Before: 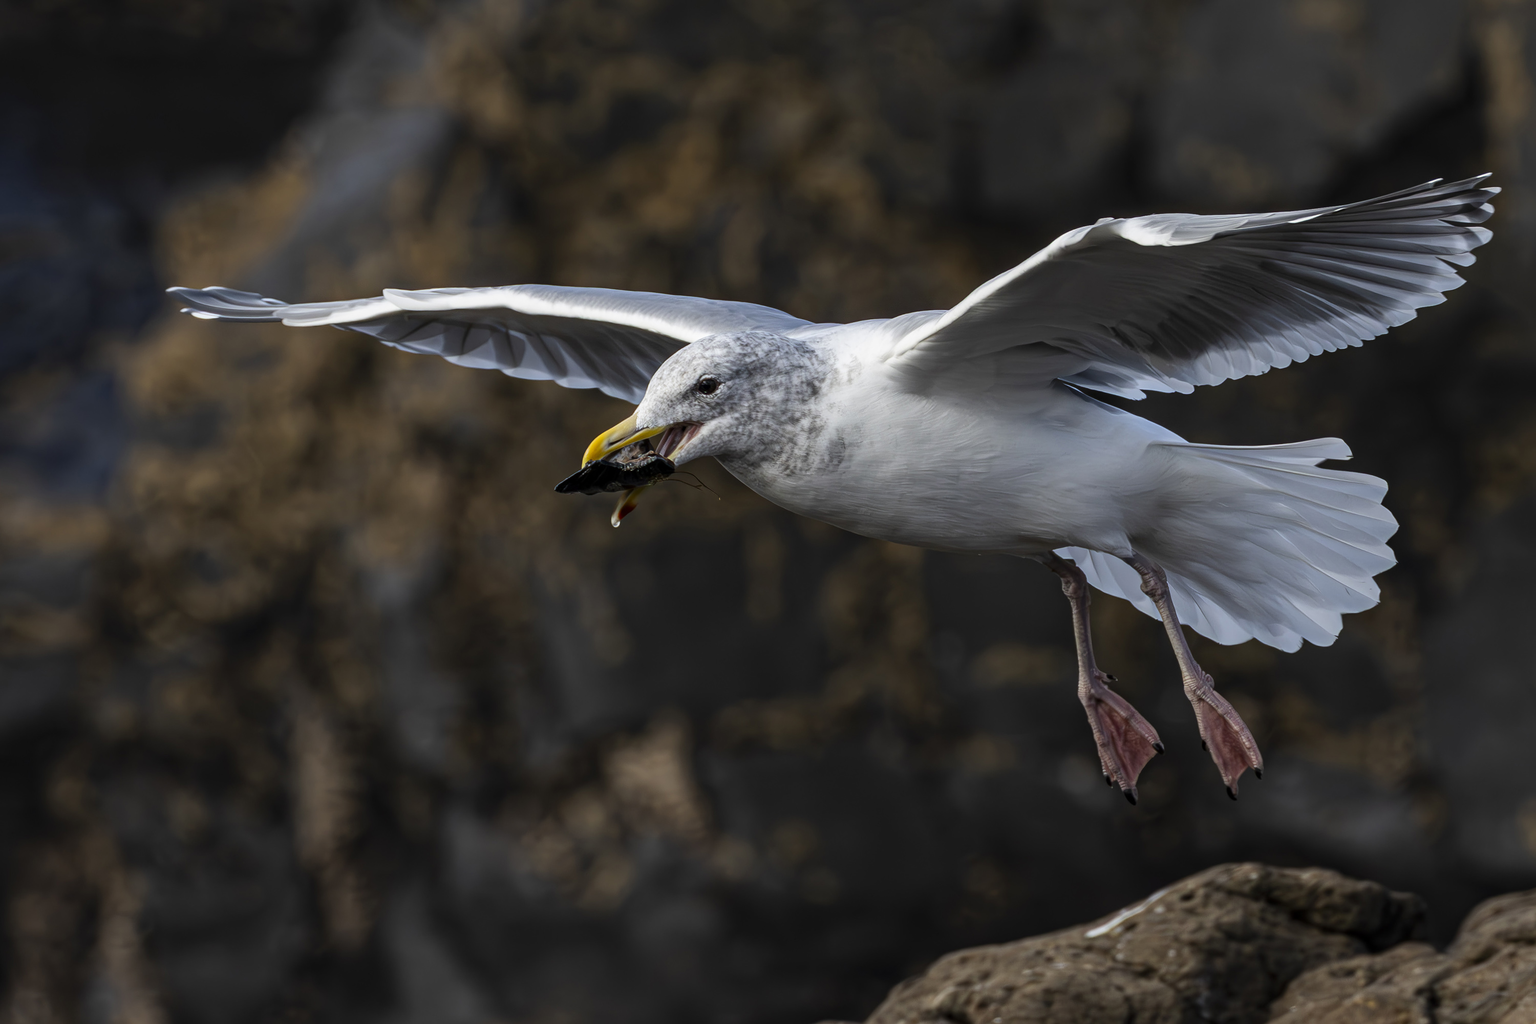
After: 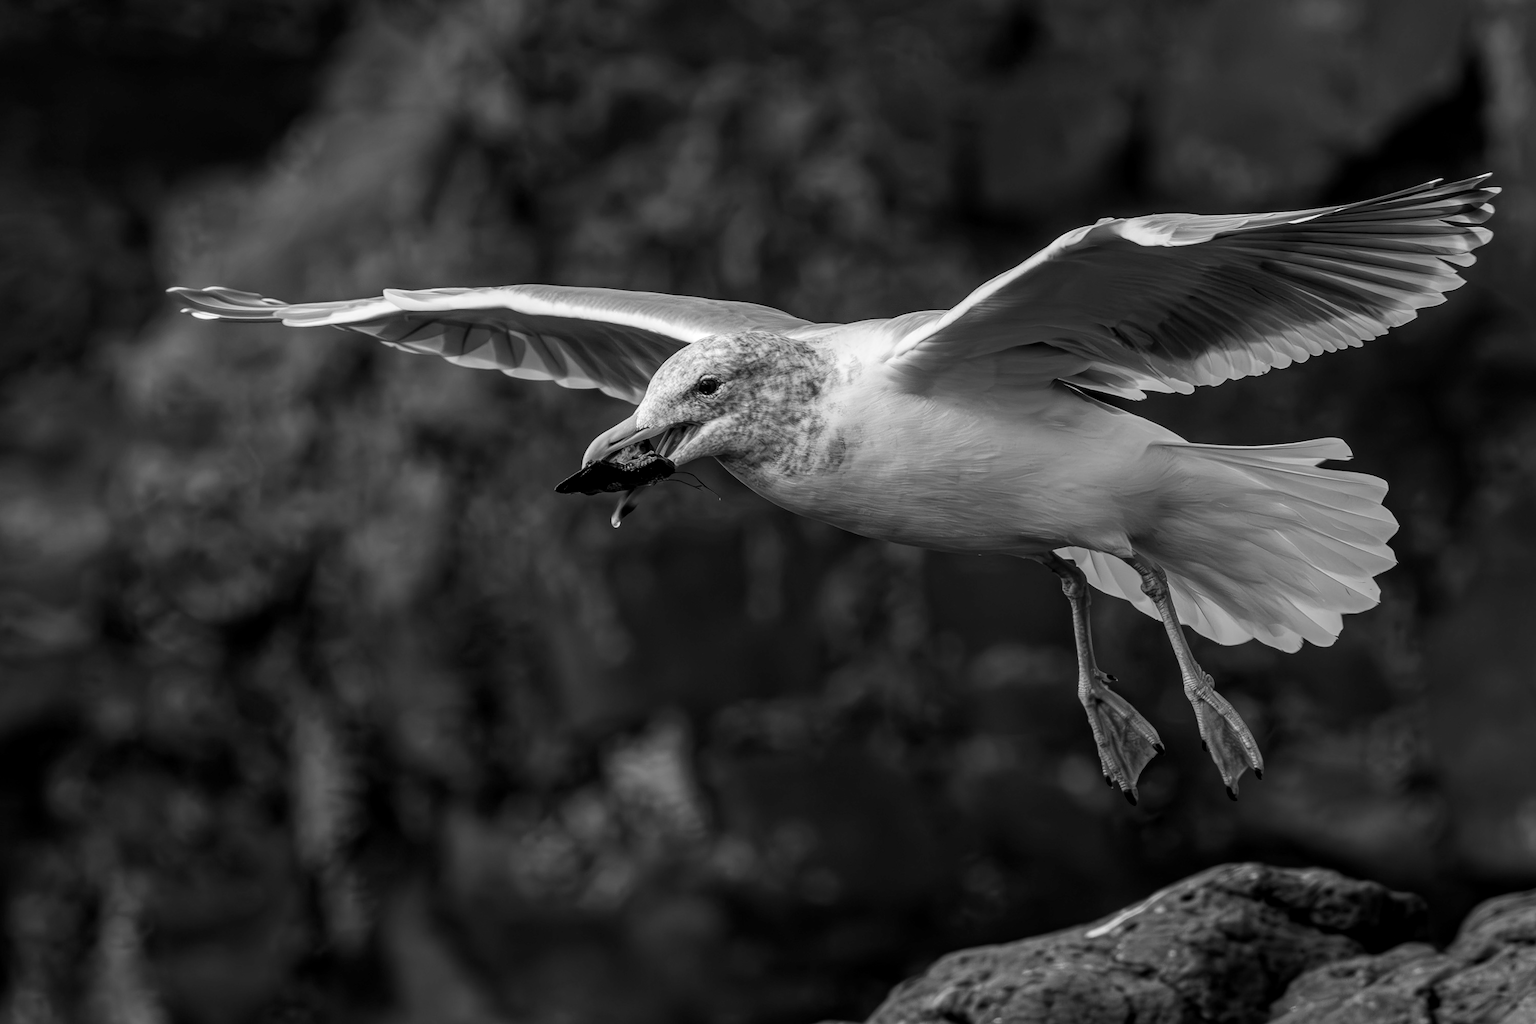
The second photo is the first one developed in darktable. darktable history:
local contrast: on, module defaults
contrast brightness saturation: saturation -1
